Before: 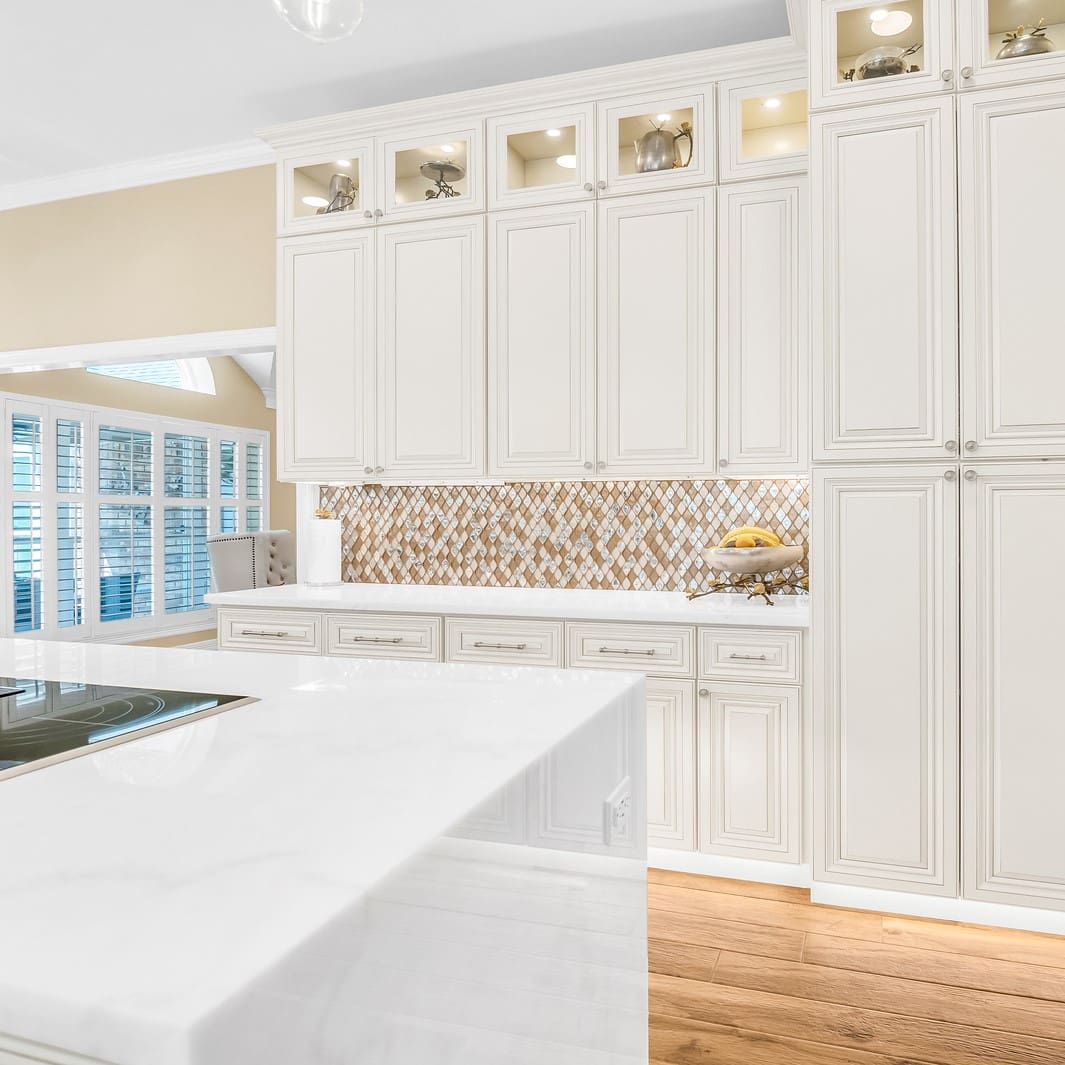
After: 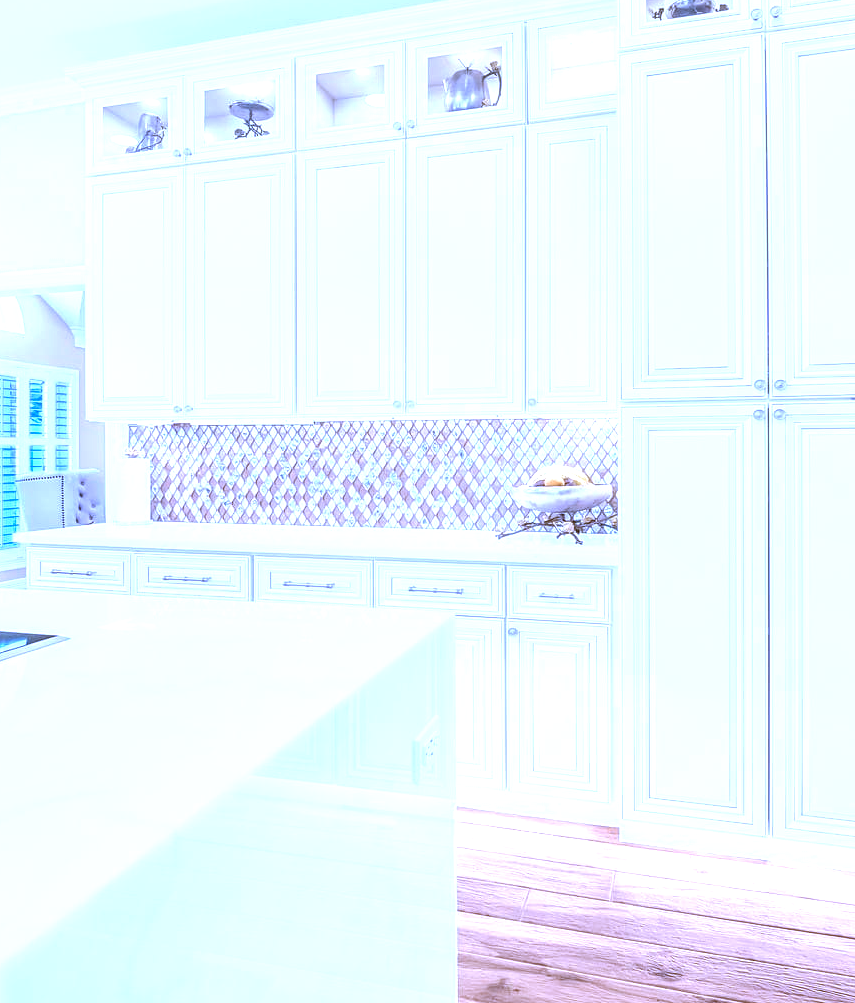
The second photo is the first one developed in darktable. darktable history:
local contrast: on, module defaults
crop and rotate: left 17.959%, top 5.771%, right 1.742%
exposure: black level correction 0, exposure 1 EV, compensate exposure bias true, compensate highlight preservation false
color calibration: output R [1.063, -0.012, -0.003, 0], output B [-0.079, 0.047, 1, 0], illuminant custom, x 0.46, y 0.43, temperature 2642.66 K
